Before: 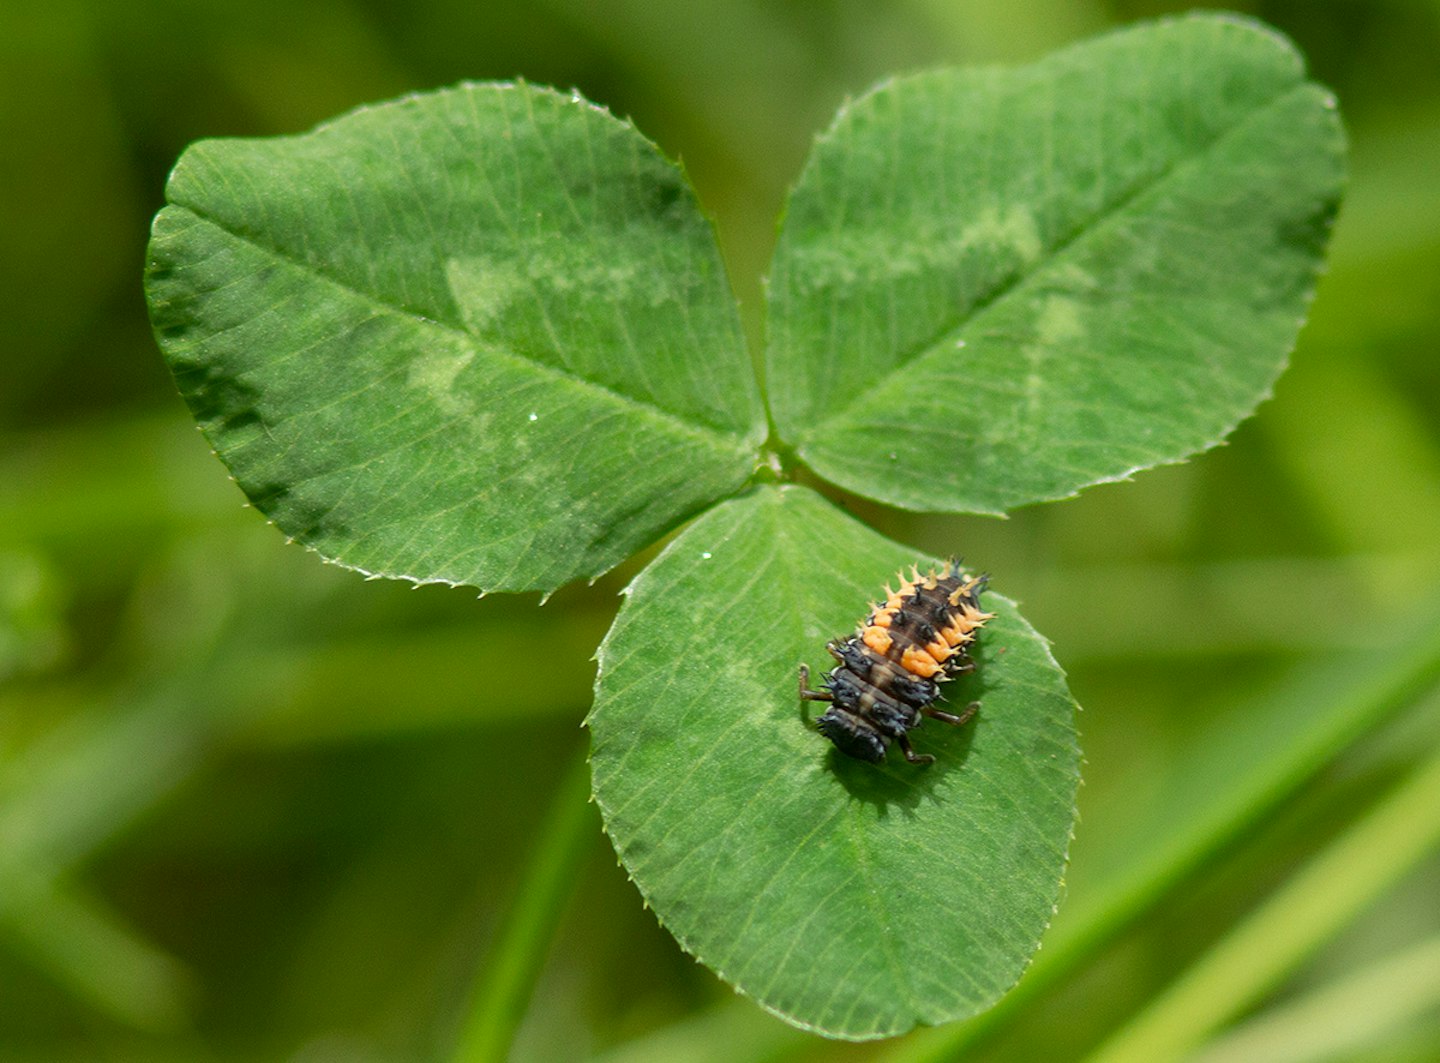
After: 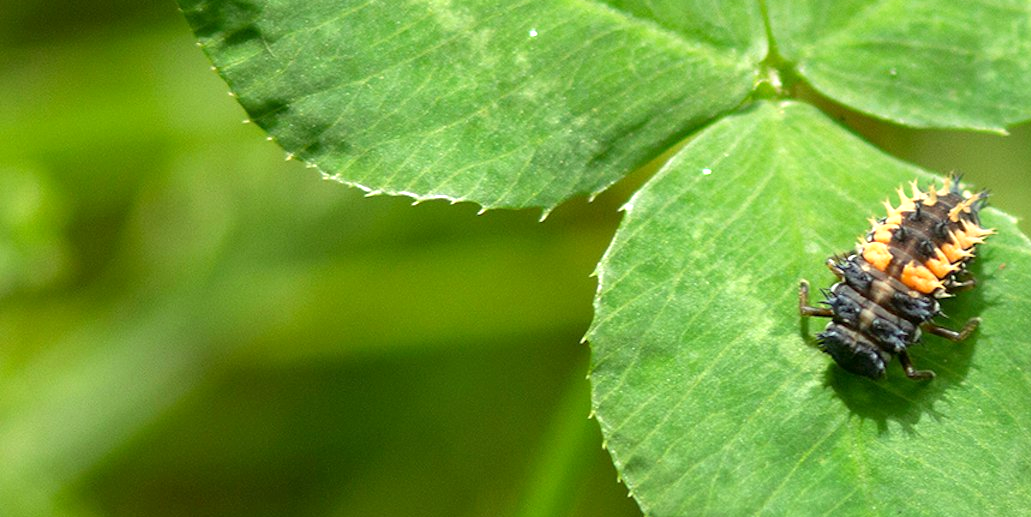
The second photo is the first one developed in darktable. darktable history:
crop: top 36.186%, right 28.36%, bottom 15.117%
exposure: exposure 0.69 EV, compensate highlight preservation false
